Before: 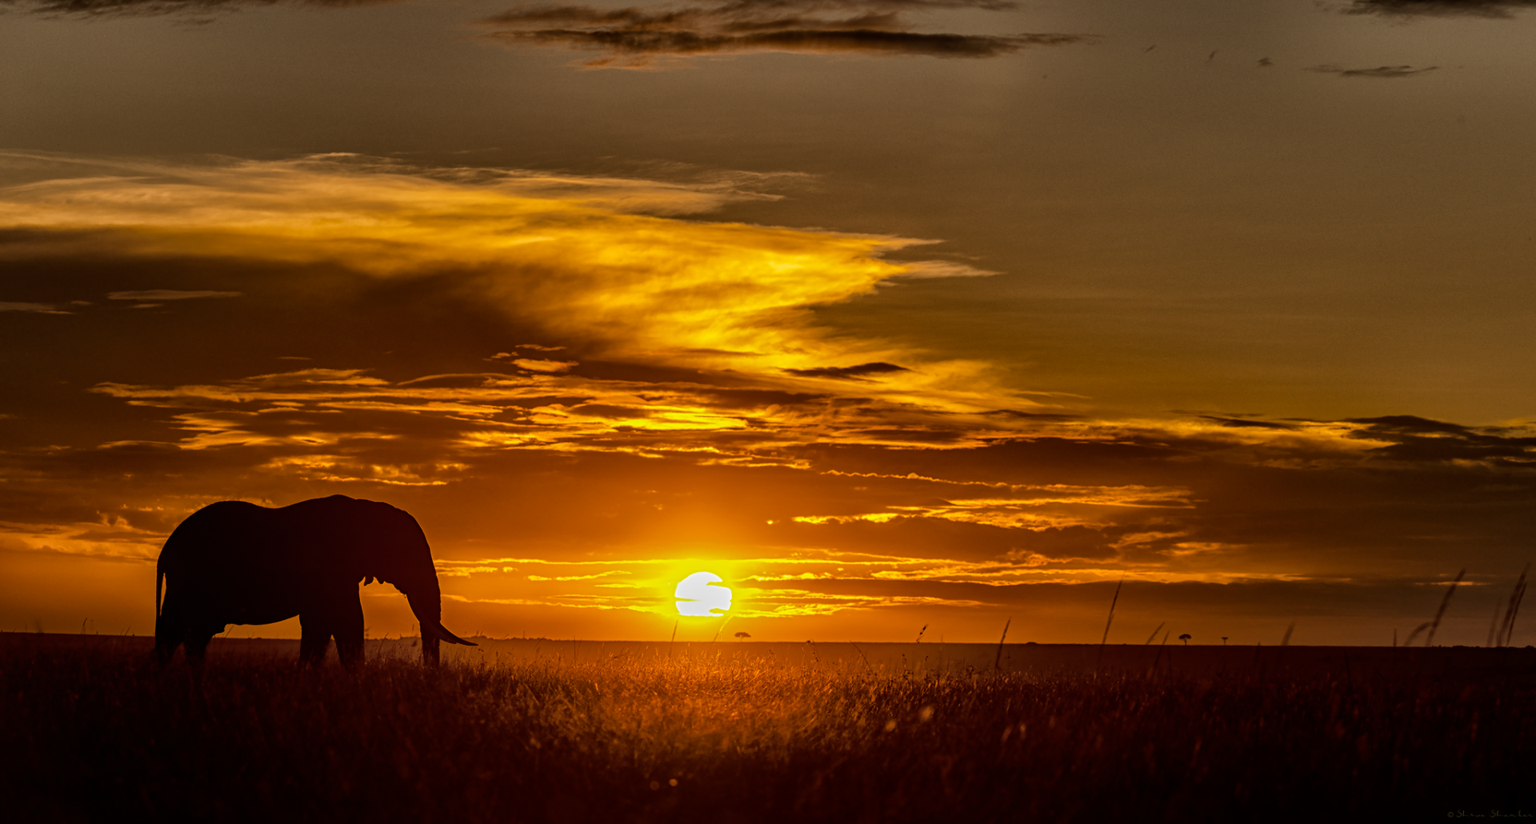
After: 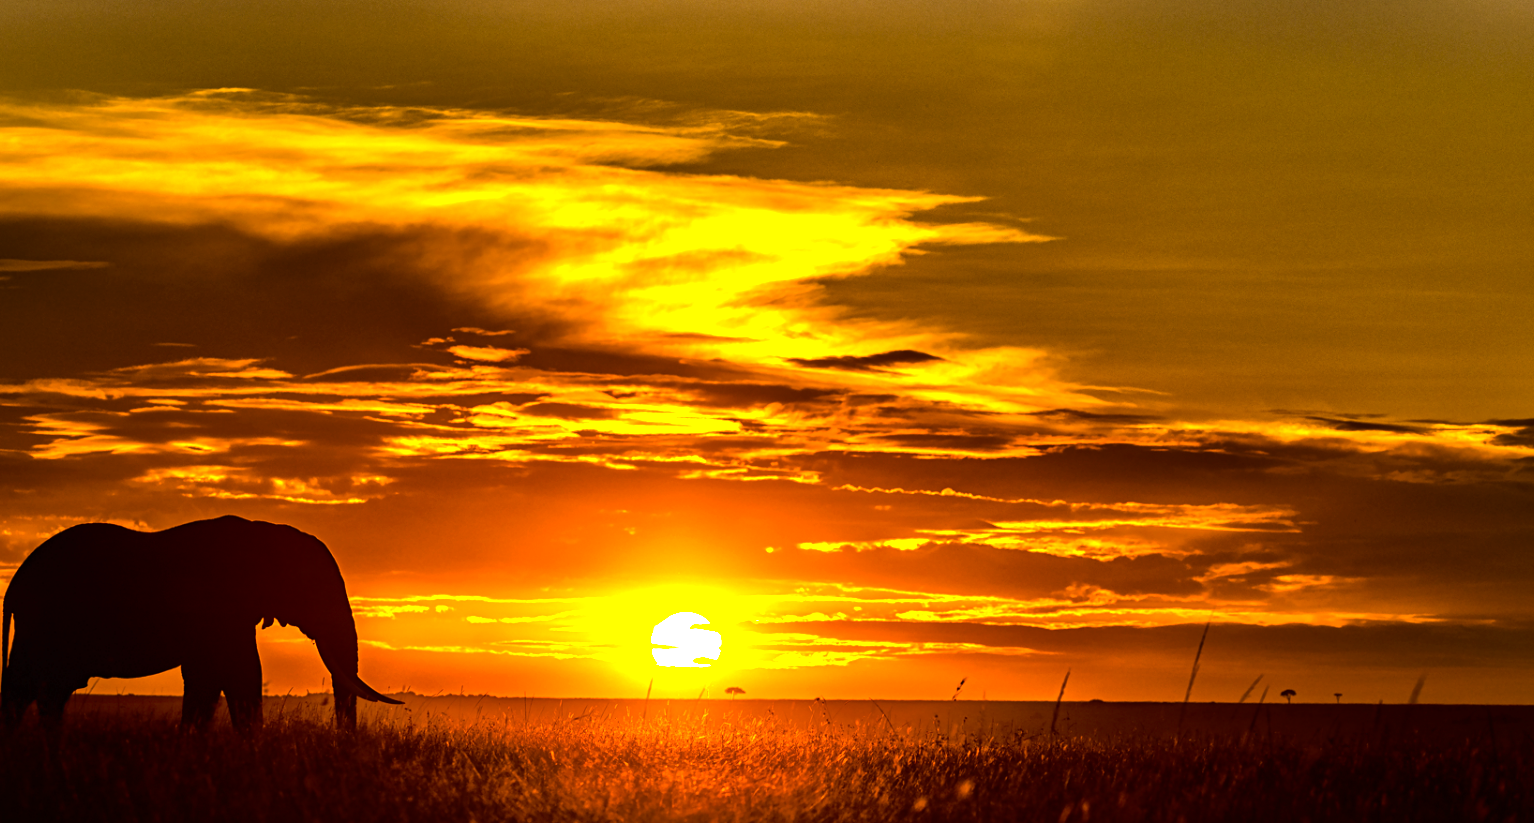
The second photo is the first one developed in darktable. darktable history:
exposure: black level correction 0, exposure 1 EV, compensate highlight preservation false
white balance: red 0.974, blue 1.044
crop and rotate: left 10.071%, top 10.071%, right 10.02%, bottom 10.02%
color balance rgb: linear chroma grading › global chroma 9%, perceptual saturation grading › global saturation 36%, perceptual brilliance grading › global brilliance 15%, perceptual brilliance grading › shadows -35%, global vibrance 15%
vibrance: on, module defaults
